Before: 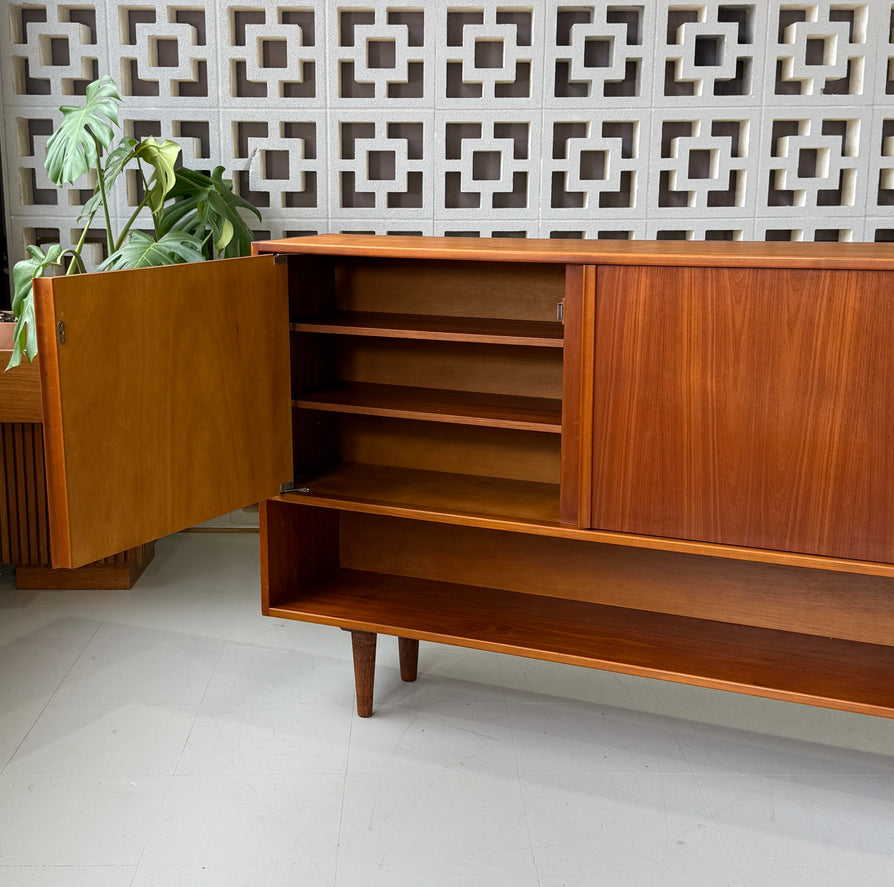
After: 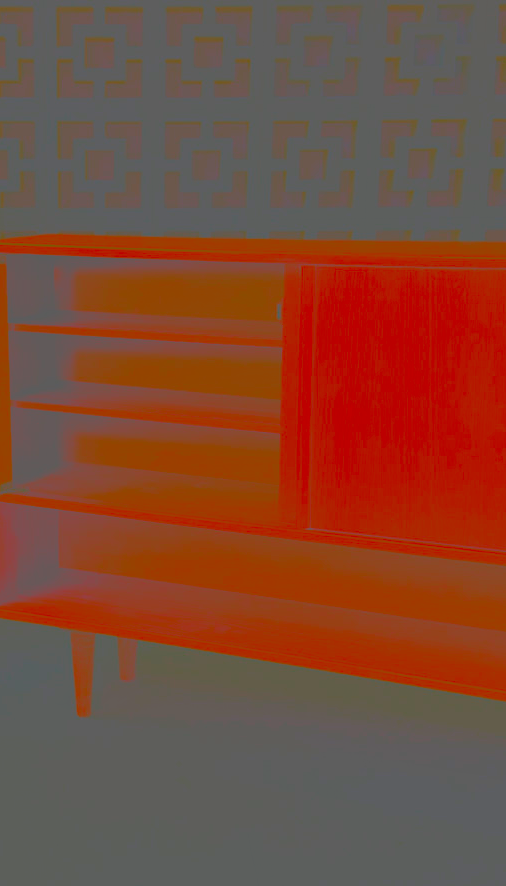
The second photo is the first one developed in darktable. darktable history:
local contrast: highlights 83%, shadows 81%
crop: left 31.458%, top 0%, right 11.876%
contrast brightness saturation: contrast -0.99, brightness -0.17, saturation 0.75
